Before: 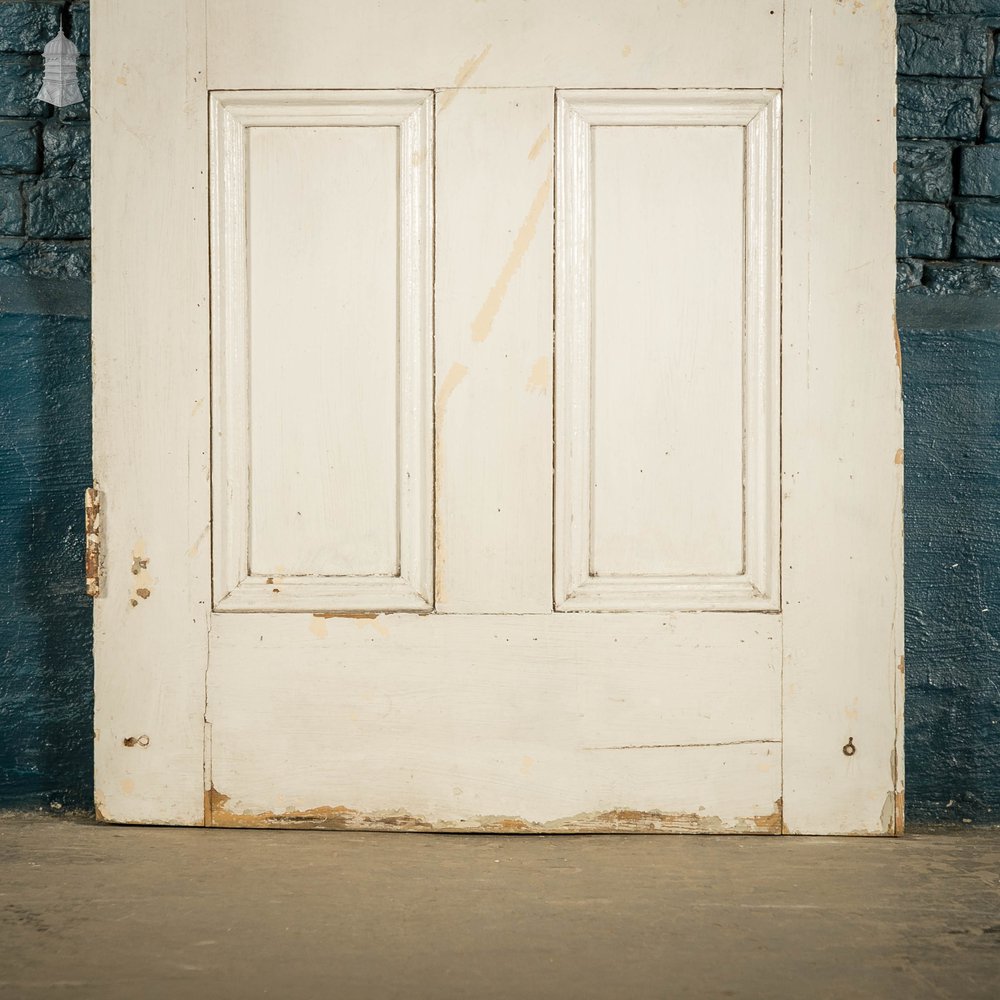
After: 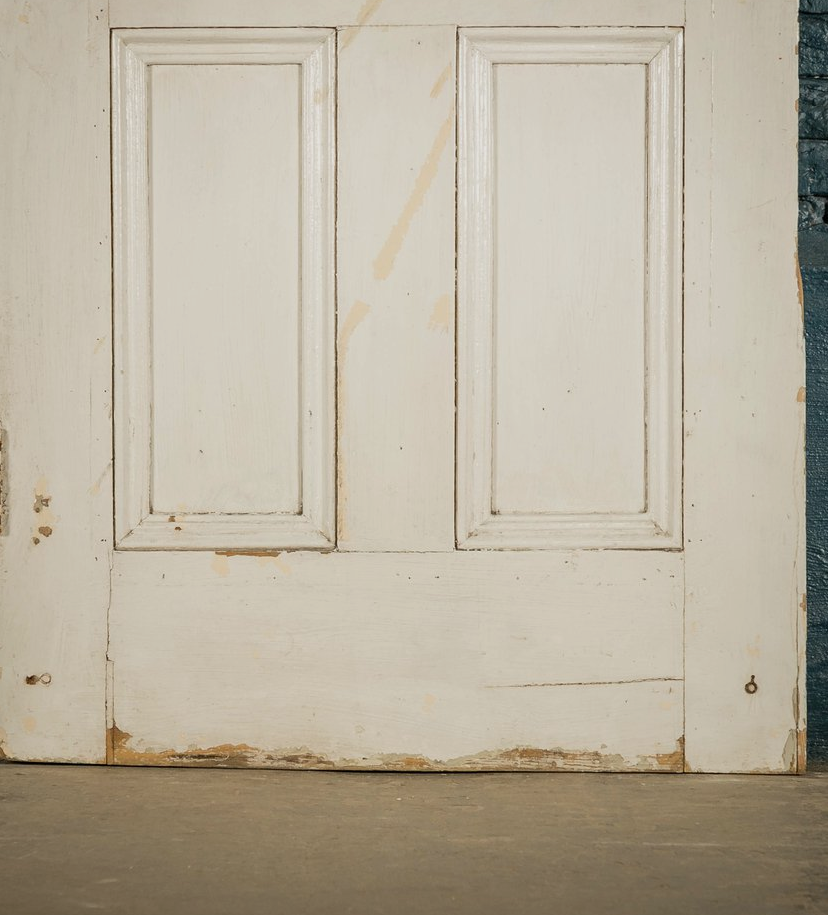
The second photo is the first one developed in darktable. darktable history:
crop: left 9.807%, top 6.259%, right 7.334%, bottom 2.177%
exposure: exposure -0.36 EV, compensate highlight preservation false
